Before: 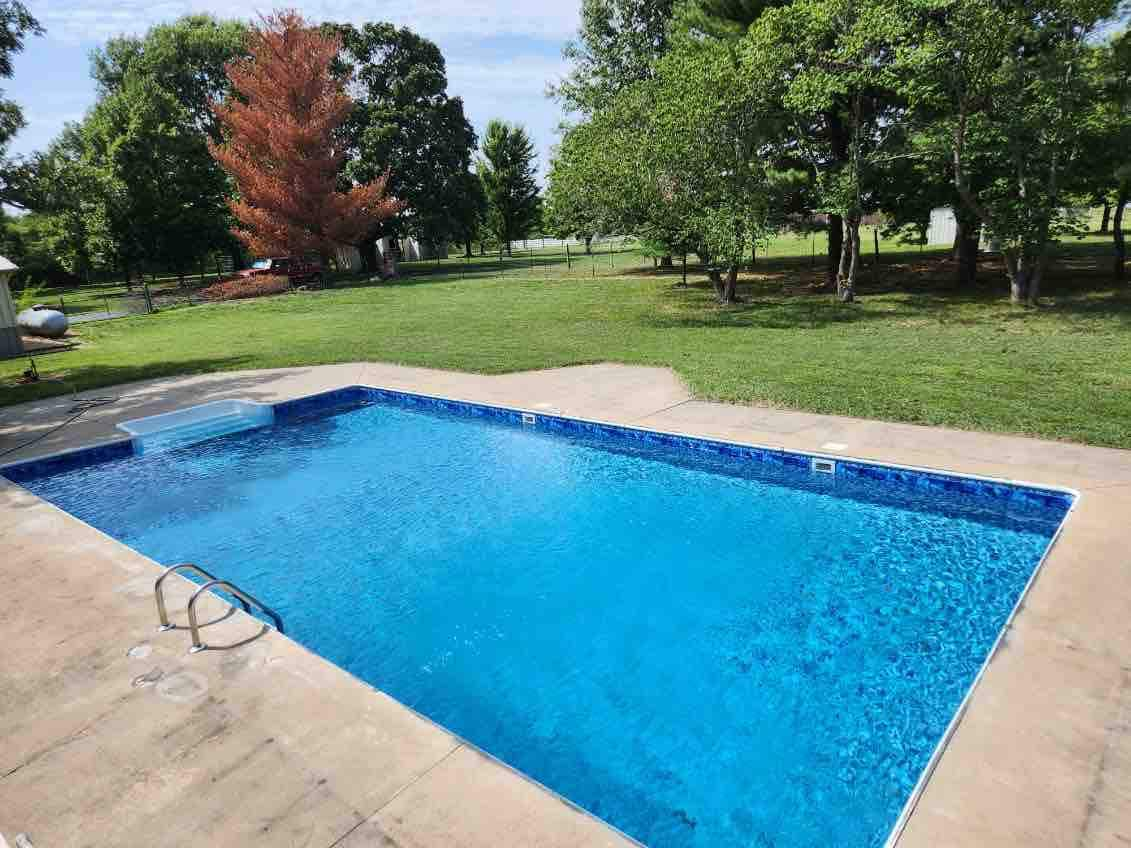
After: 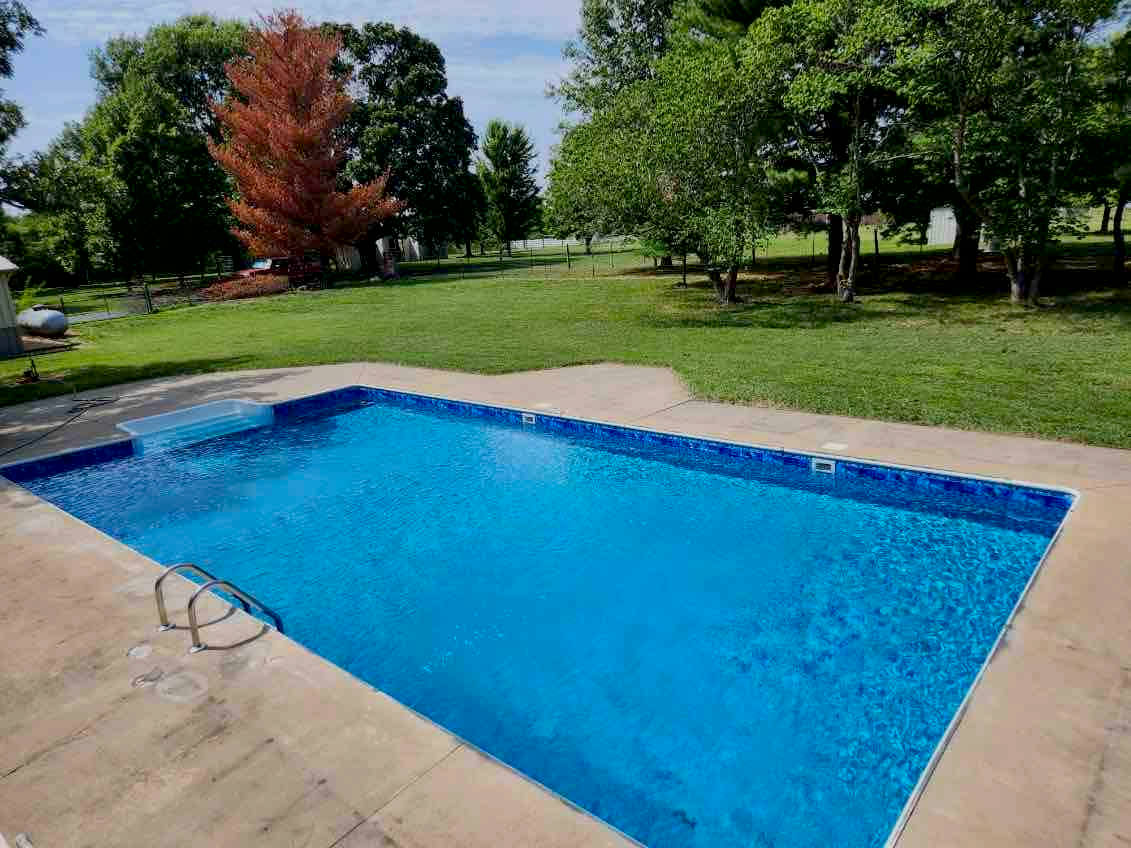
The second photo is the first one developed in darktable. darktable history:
exposure: black level correction 0.011, exposure -0.483 EV, compensate exposure bias true, compensate highlight preservation false
contrast brightness saturation: saturation 0.177
